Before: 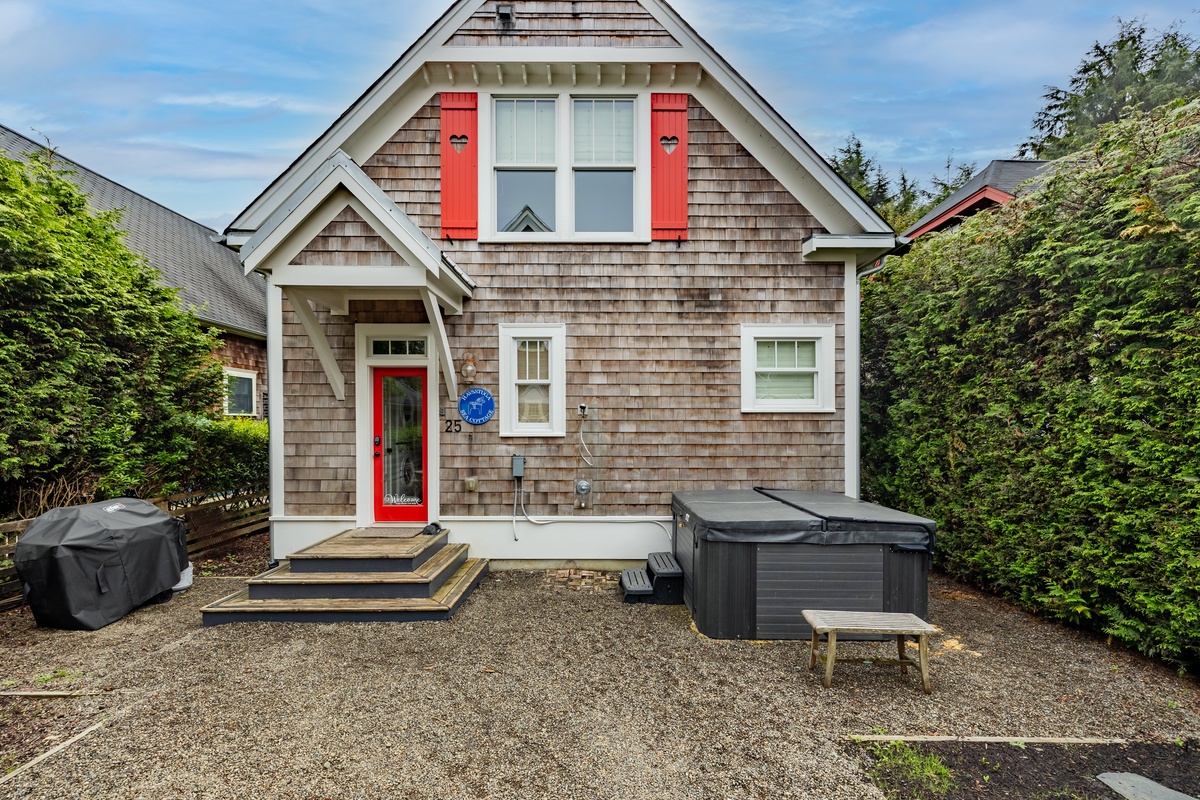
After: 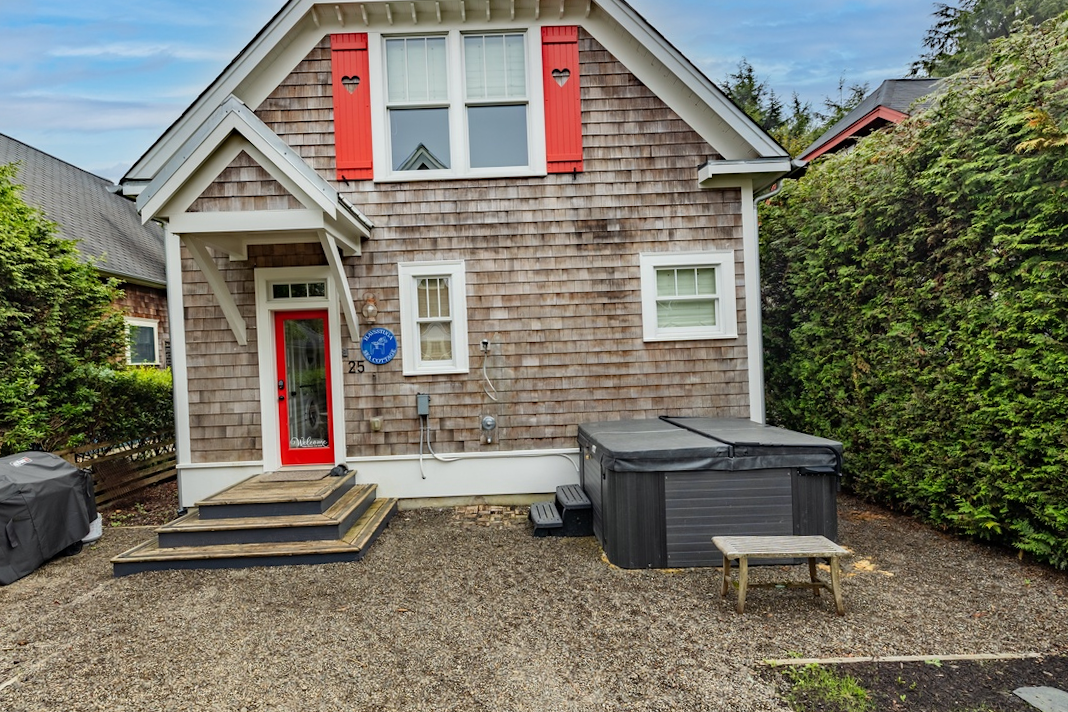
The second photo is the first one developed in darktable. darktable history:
crop and rotate: angle 2.27°, left 5.77%, top 5.706%
